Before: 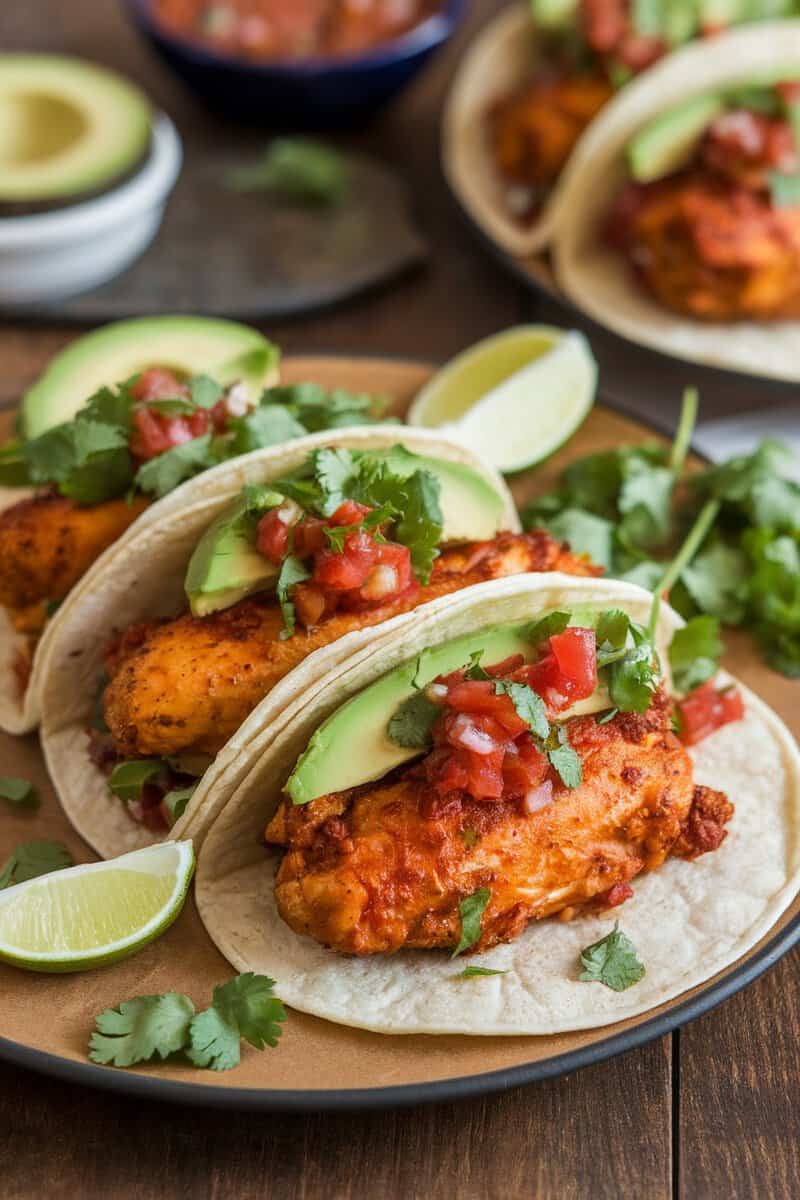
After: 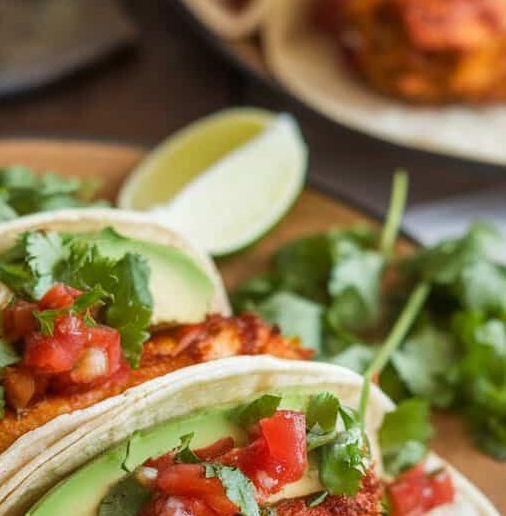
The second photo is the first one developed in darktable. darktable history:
crop: left 36.296%, top 18.126%, right 0.411%, bottom 38.834%
shadows and highlights: radius 108.21, shadows 45.83, highlights -67.43, low approximation 0.01, soften with gaussian
